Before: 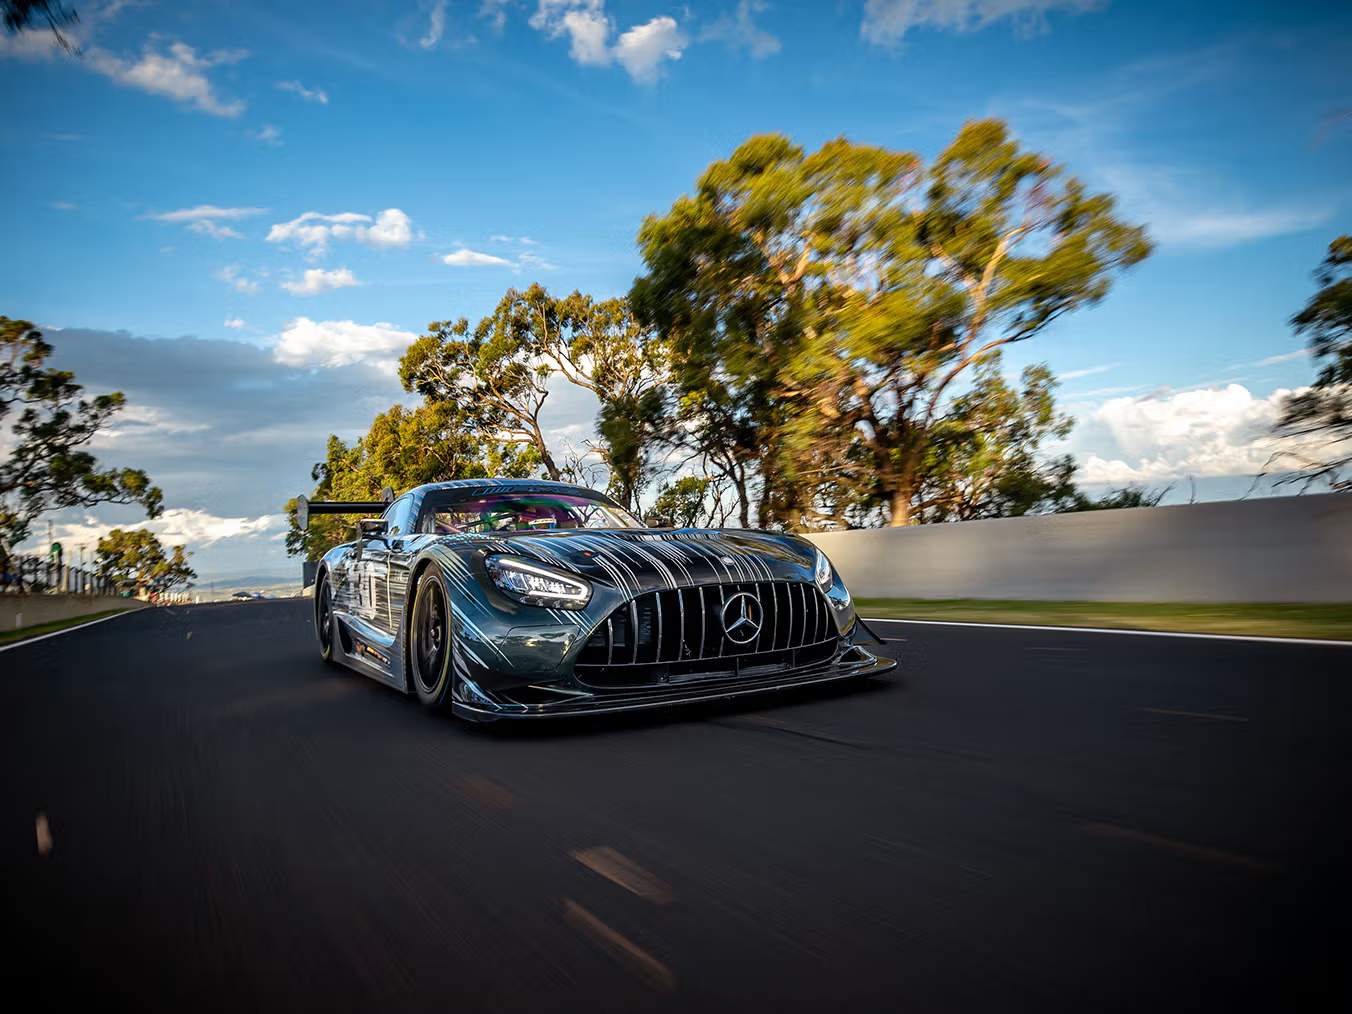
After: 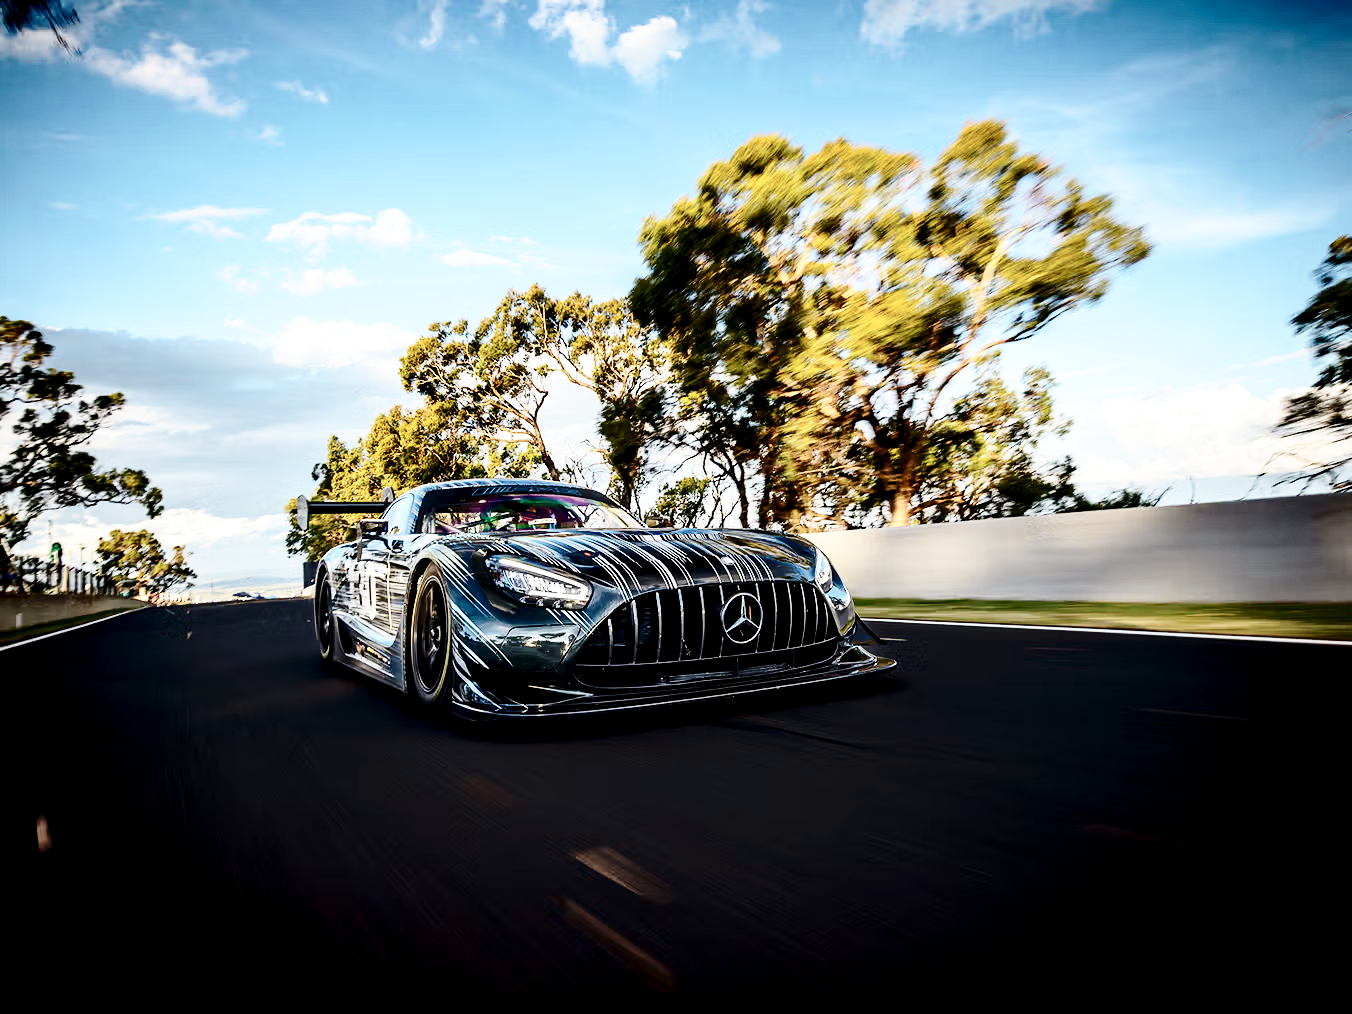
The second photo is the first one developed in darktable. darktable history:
exposure: black level correction 0.01, exposure 0.011 EV, compensate highlight preservation false
base curve: curves: ch0 [(0, 0) (0.032, 0.037) (0.105, 0.228) (0.435, 0.76) (0.856, 0.983) (1, 1)], preserve colors none
contrast brightness saturation: contrast 0.25, saturation -0.31
